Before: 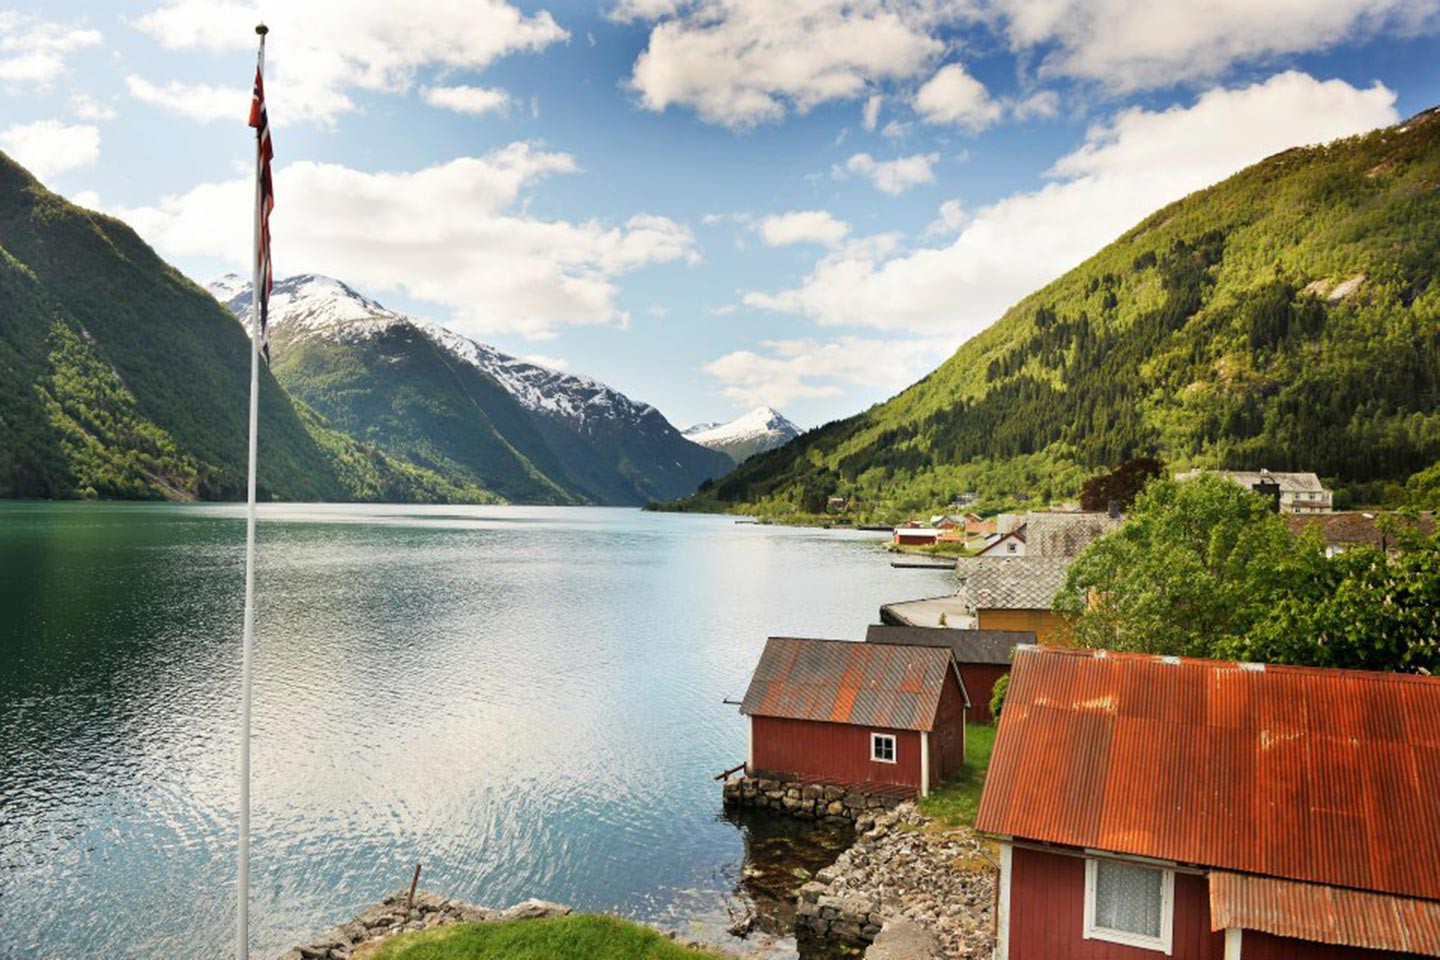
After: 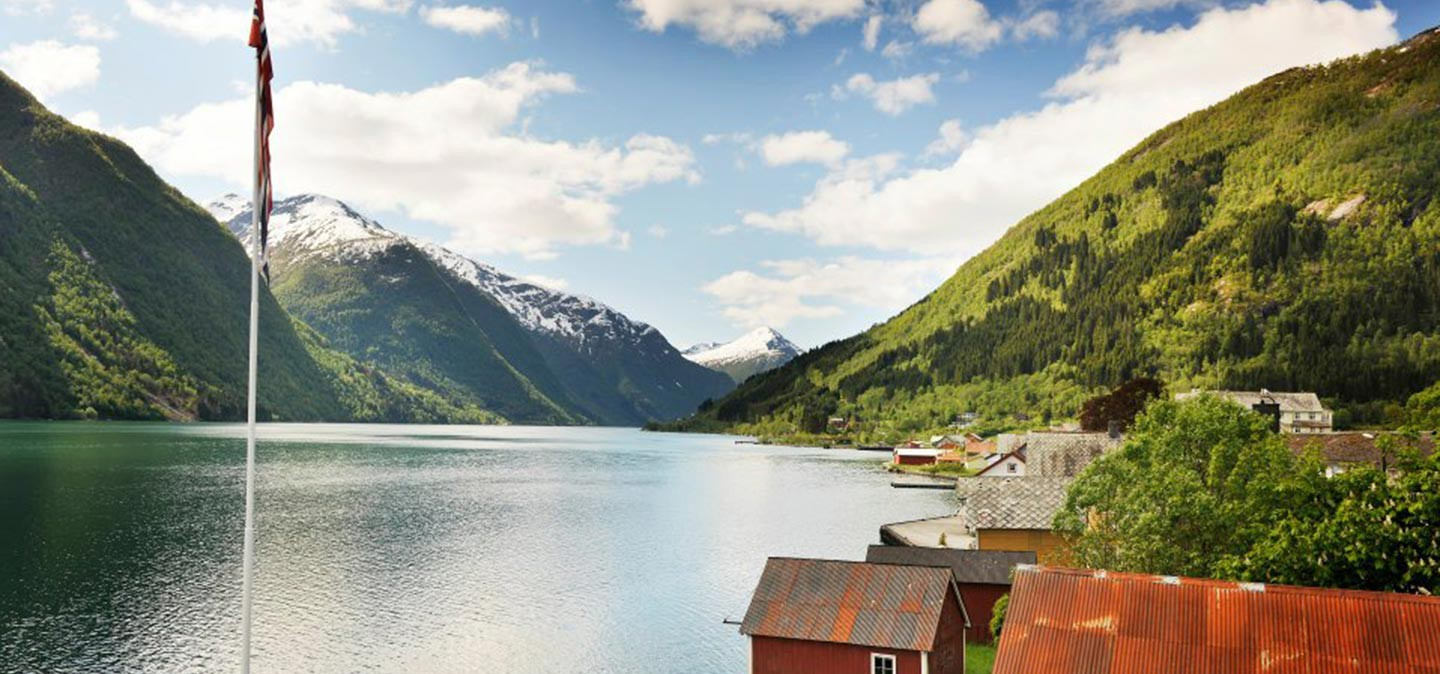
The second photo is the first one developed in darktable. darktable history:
crop and rotate: top 8.352%, bottom 21.414%
